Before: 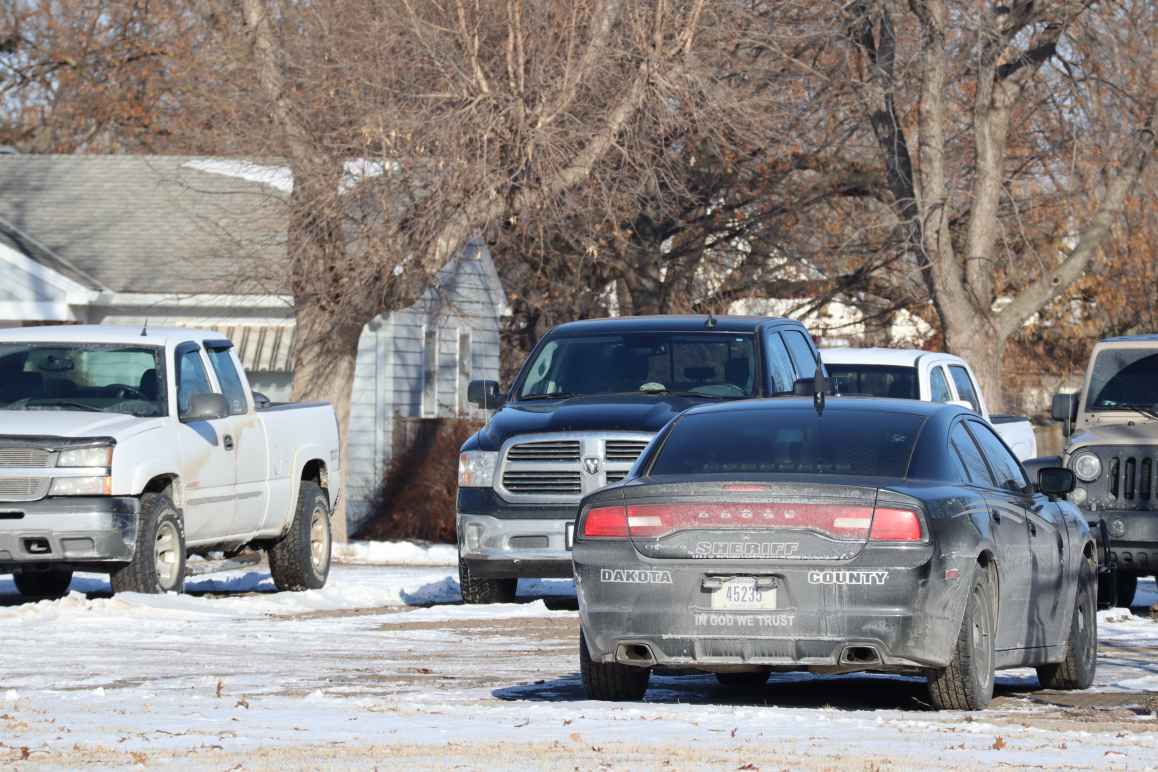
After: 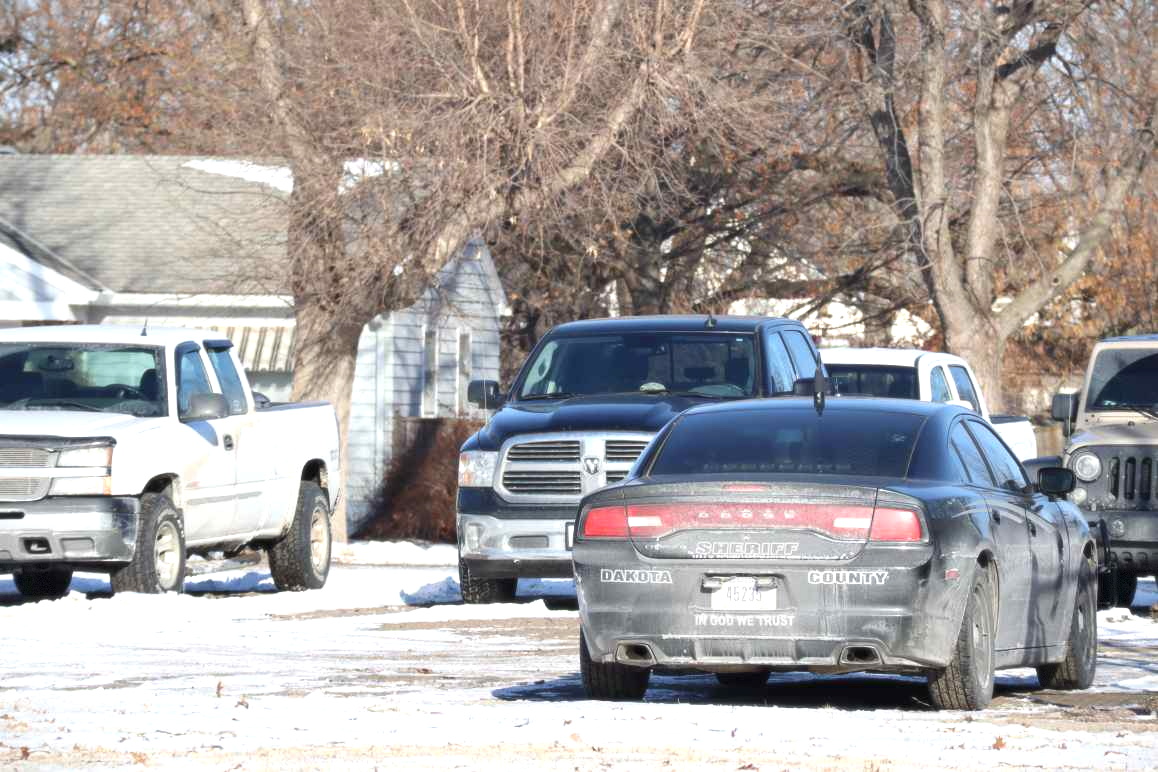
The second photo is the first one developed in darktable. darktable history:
exposure: exposure 0.6 EV, compensate highlight preservation false
soften: size 10%, saturation 50%, brightness 0.2 EV, mix 10%
vignetting: fall-off start 100%, fall-off radius 71%, brightness -0.434, saturation -0.2, width/height ratio 1.178, dithering 8-bit output, unbound false
